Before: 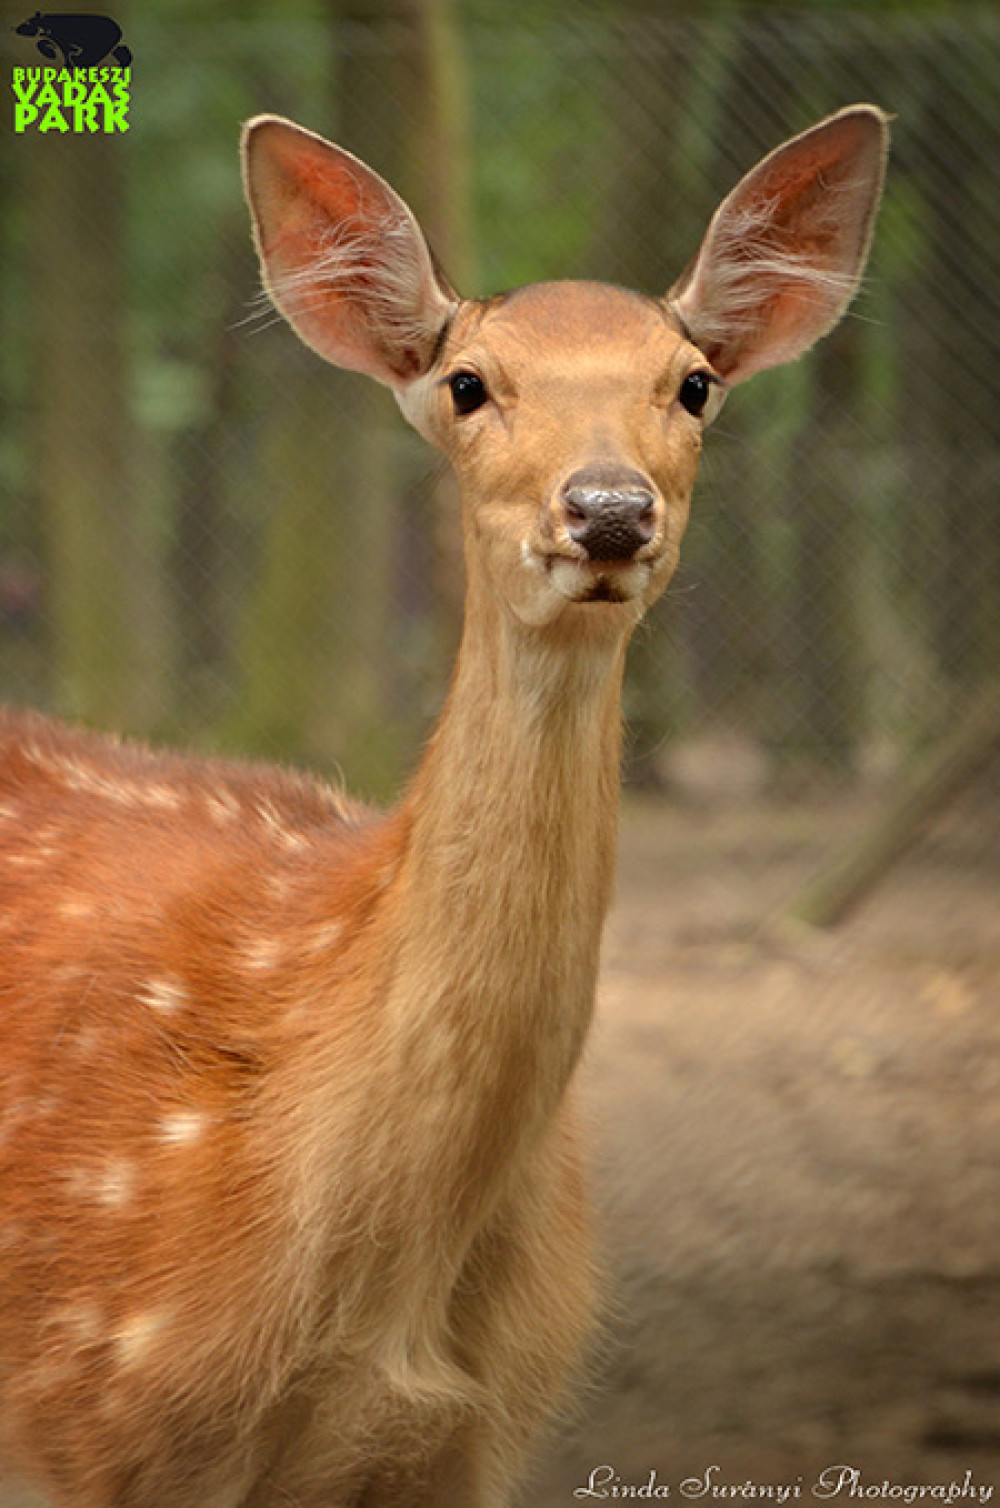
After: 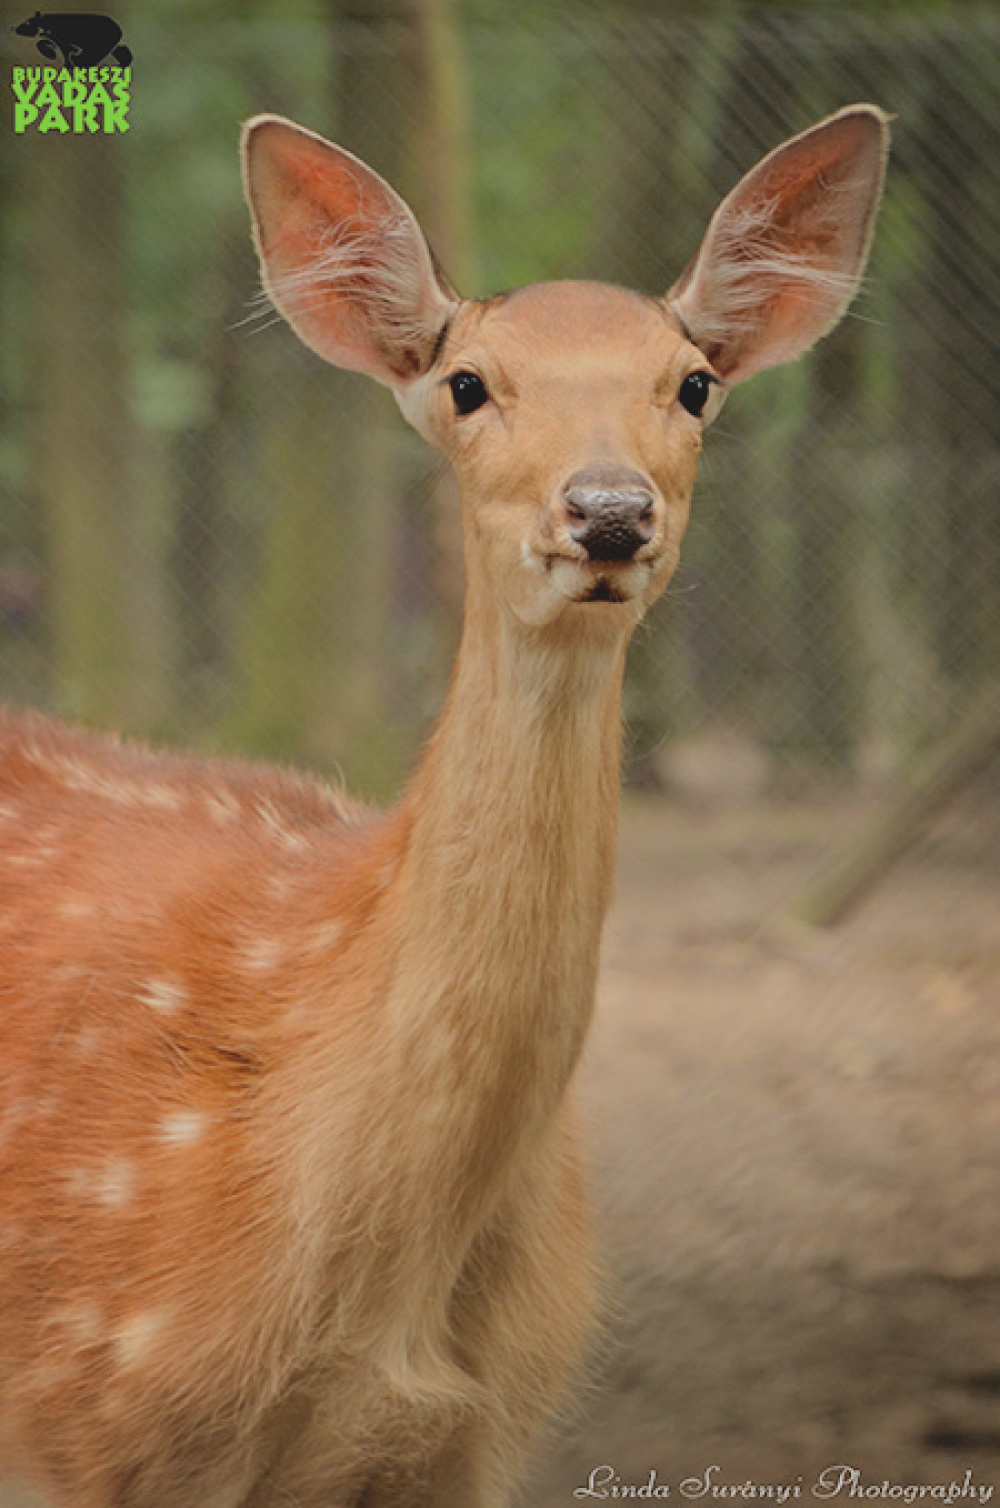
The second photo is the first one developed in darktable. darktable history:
contrast brightness saturation: contrast -0.15, brightness 0.05, saturation -0.12
filmic rgb: black relative exposure -7.65 EV, white relative exposure 4.56 EV, hardness 3.61
